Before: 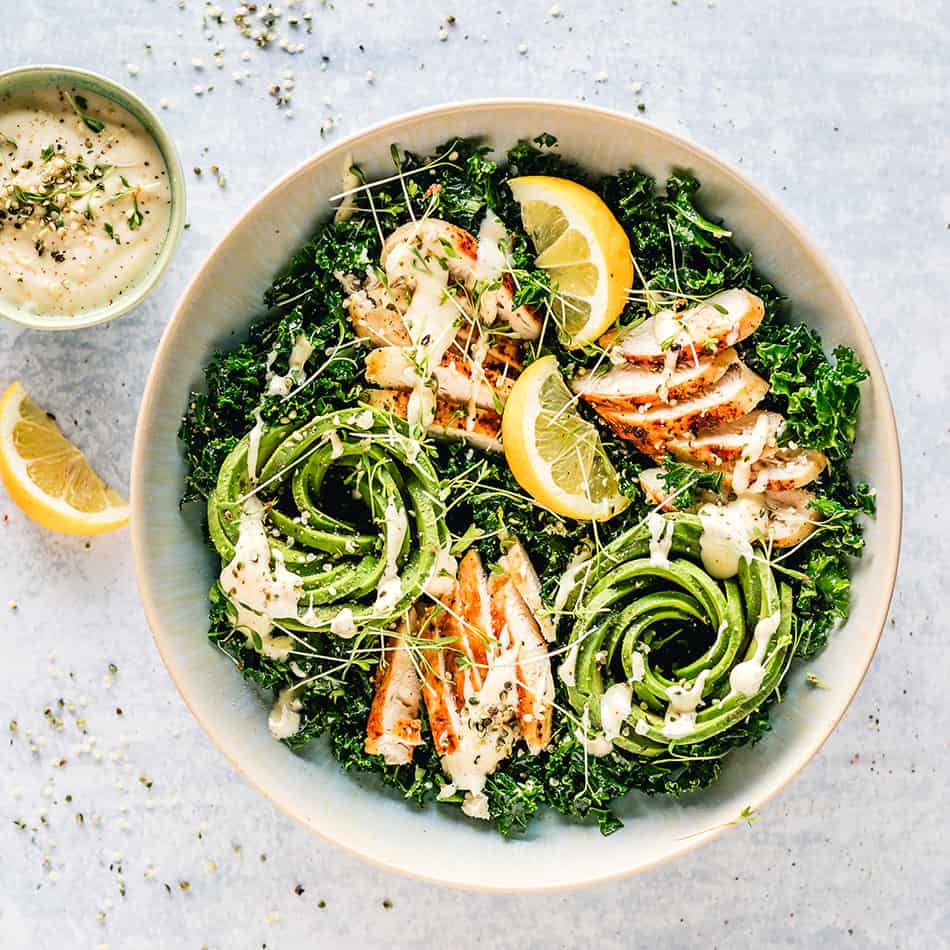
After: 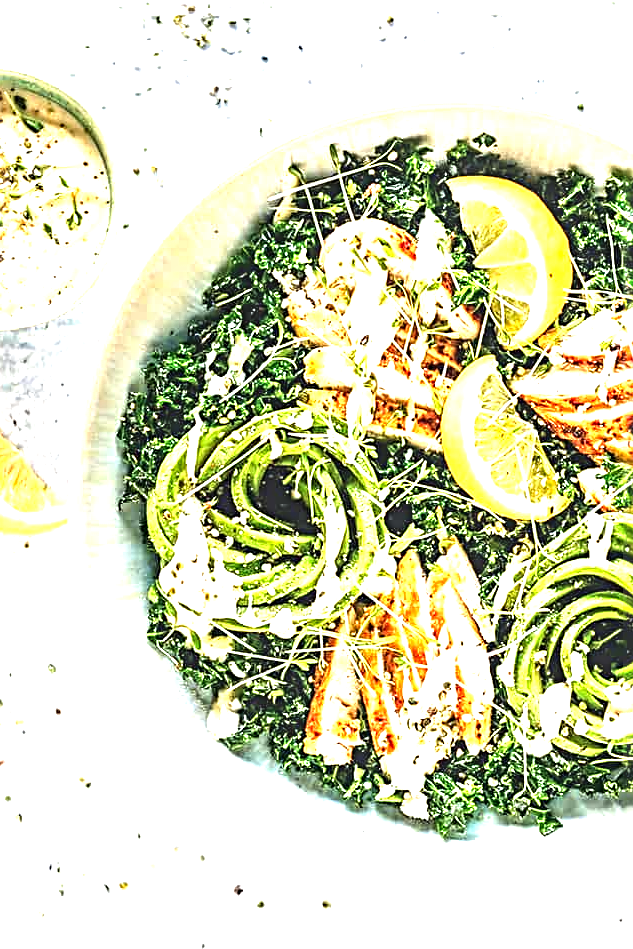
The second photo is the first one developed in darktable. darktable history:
white balance: red 0.986, blue 1.01
exposure: black level correction 0, exposure 1.2 EV, compensate highlight preservation false
crop and rotate: left 6.617%, right 26.717%
local contrast: on, module defaults
tone equalizer: -8 EV -0.417 EV, -7 EV -0.389 EV, -6 EV -0.333 EV, -5 EV -0.222 EV, -3 EV 0.222 EV, -2 EV 0.333 EV, -1 EV 0.389 EV, +0 EV 0.417 EV, edges refinement/feathering 500, mask exposure compensation -1.57 EV, preserve details no
sharpen: radius 4
